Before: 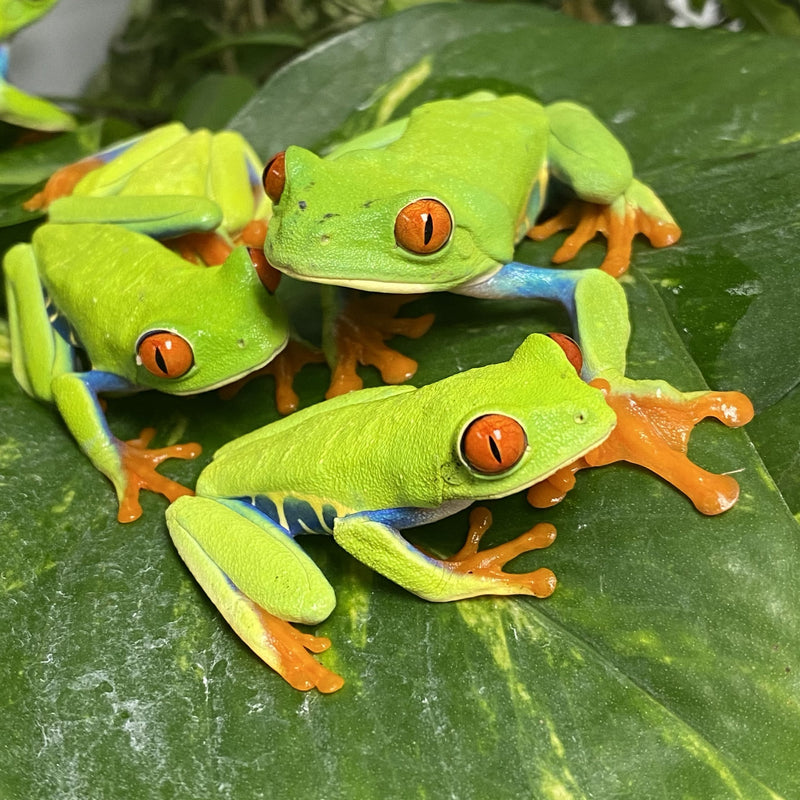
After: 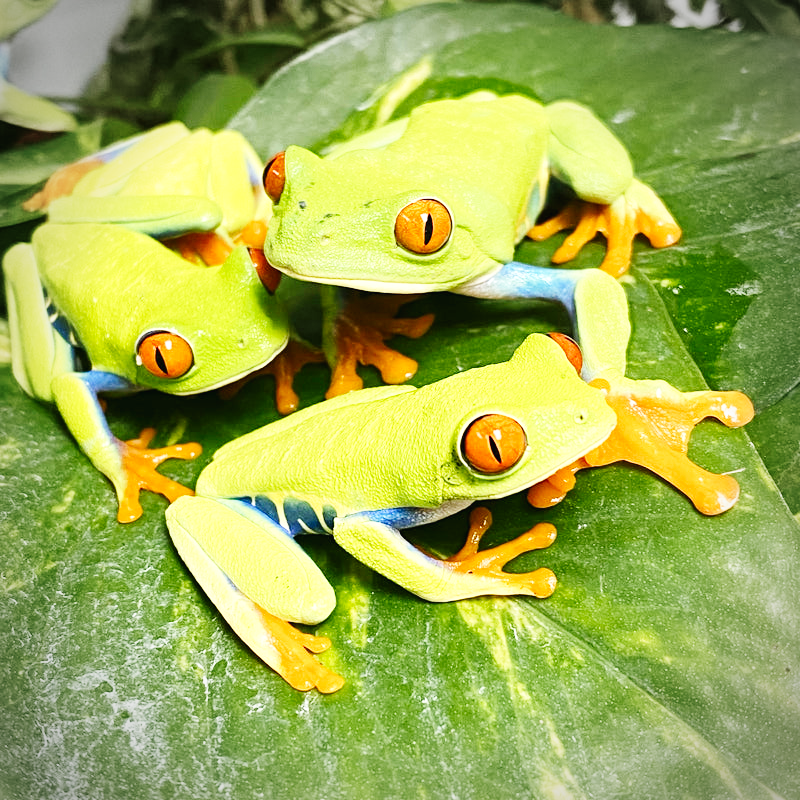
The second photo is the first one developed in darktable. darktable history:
base curve: curves: ch0 [(0, 0.003) (0.001, 0.002) (0.006, 0.004) (0.02, 0.022) (0.048, 0.086) (0.094, 0.234) (0.162, 0.431) (0.258, 0.629) (0.385, 0.8) (0.548, 0.918) (0.751, 0.988) (1, 1)], preserve colors none
vignetting: fall-off start 79.88%
